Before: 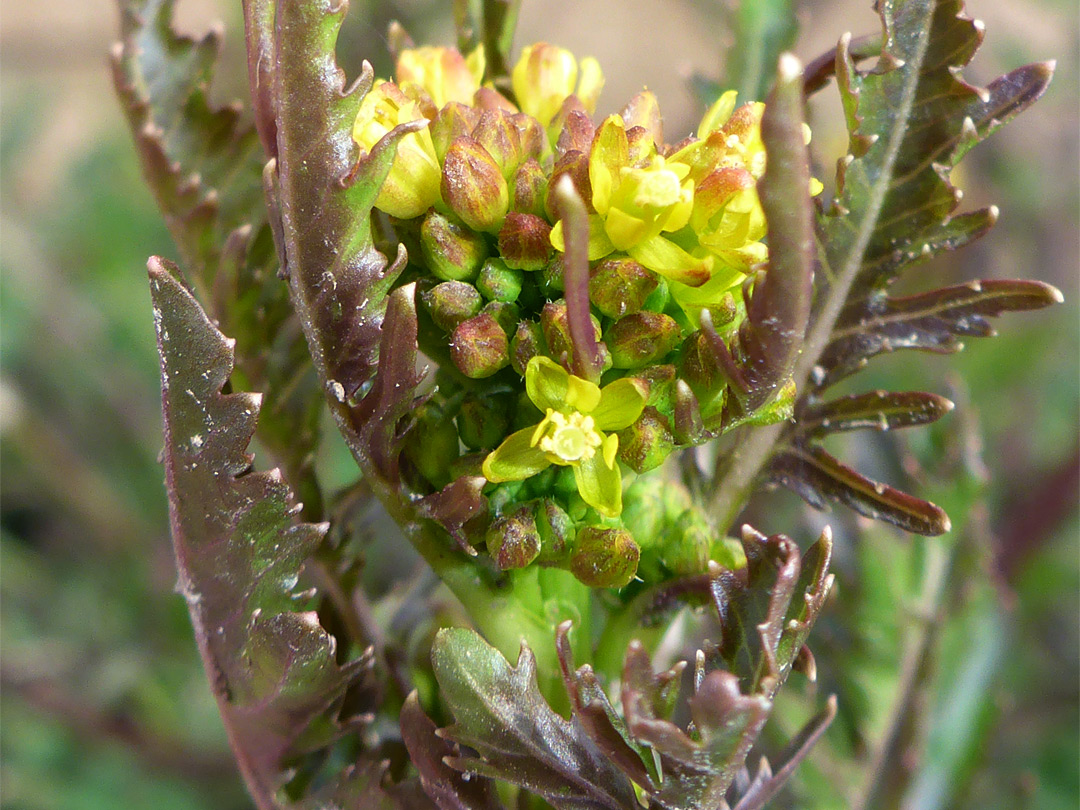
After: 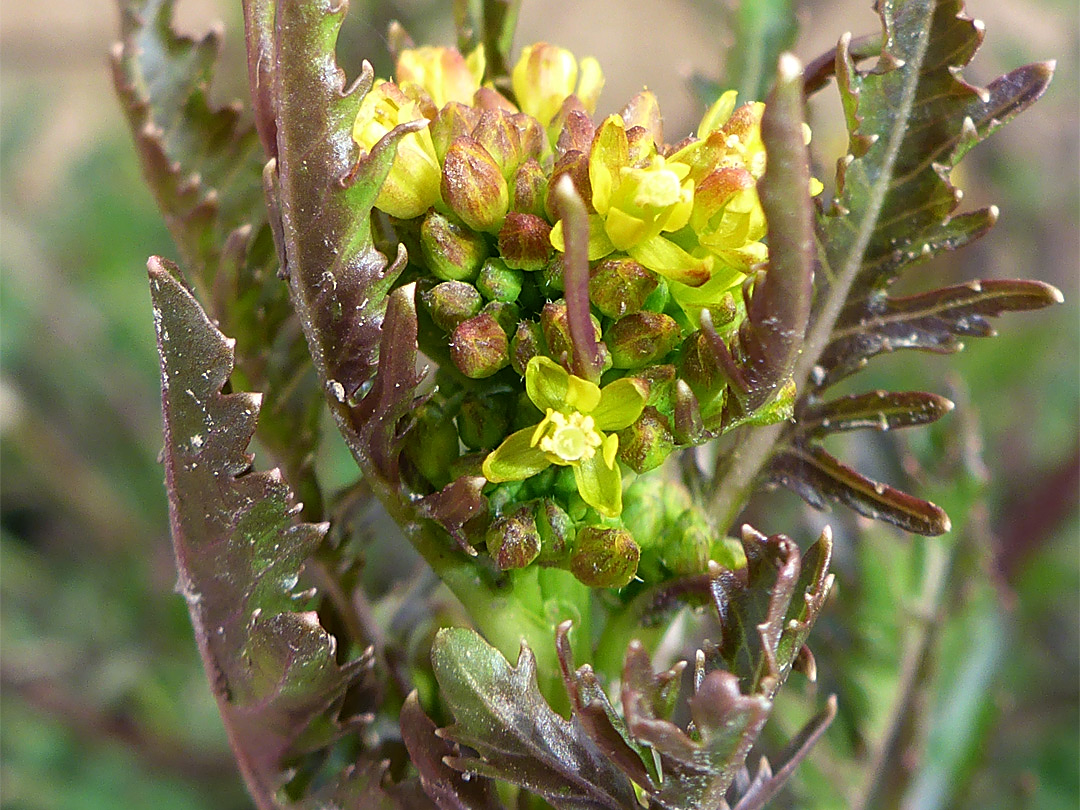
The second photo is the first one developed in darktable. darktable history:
shadows and highlights: radius 333.29, shadows 54.57, highlights -98.71, compress 94.4%, soften with gaussian
sharpen: on, module defaults
